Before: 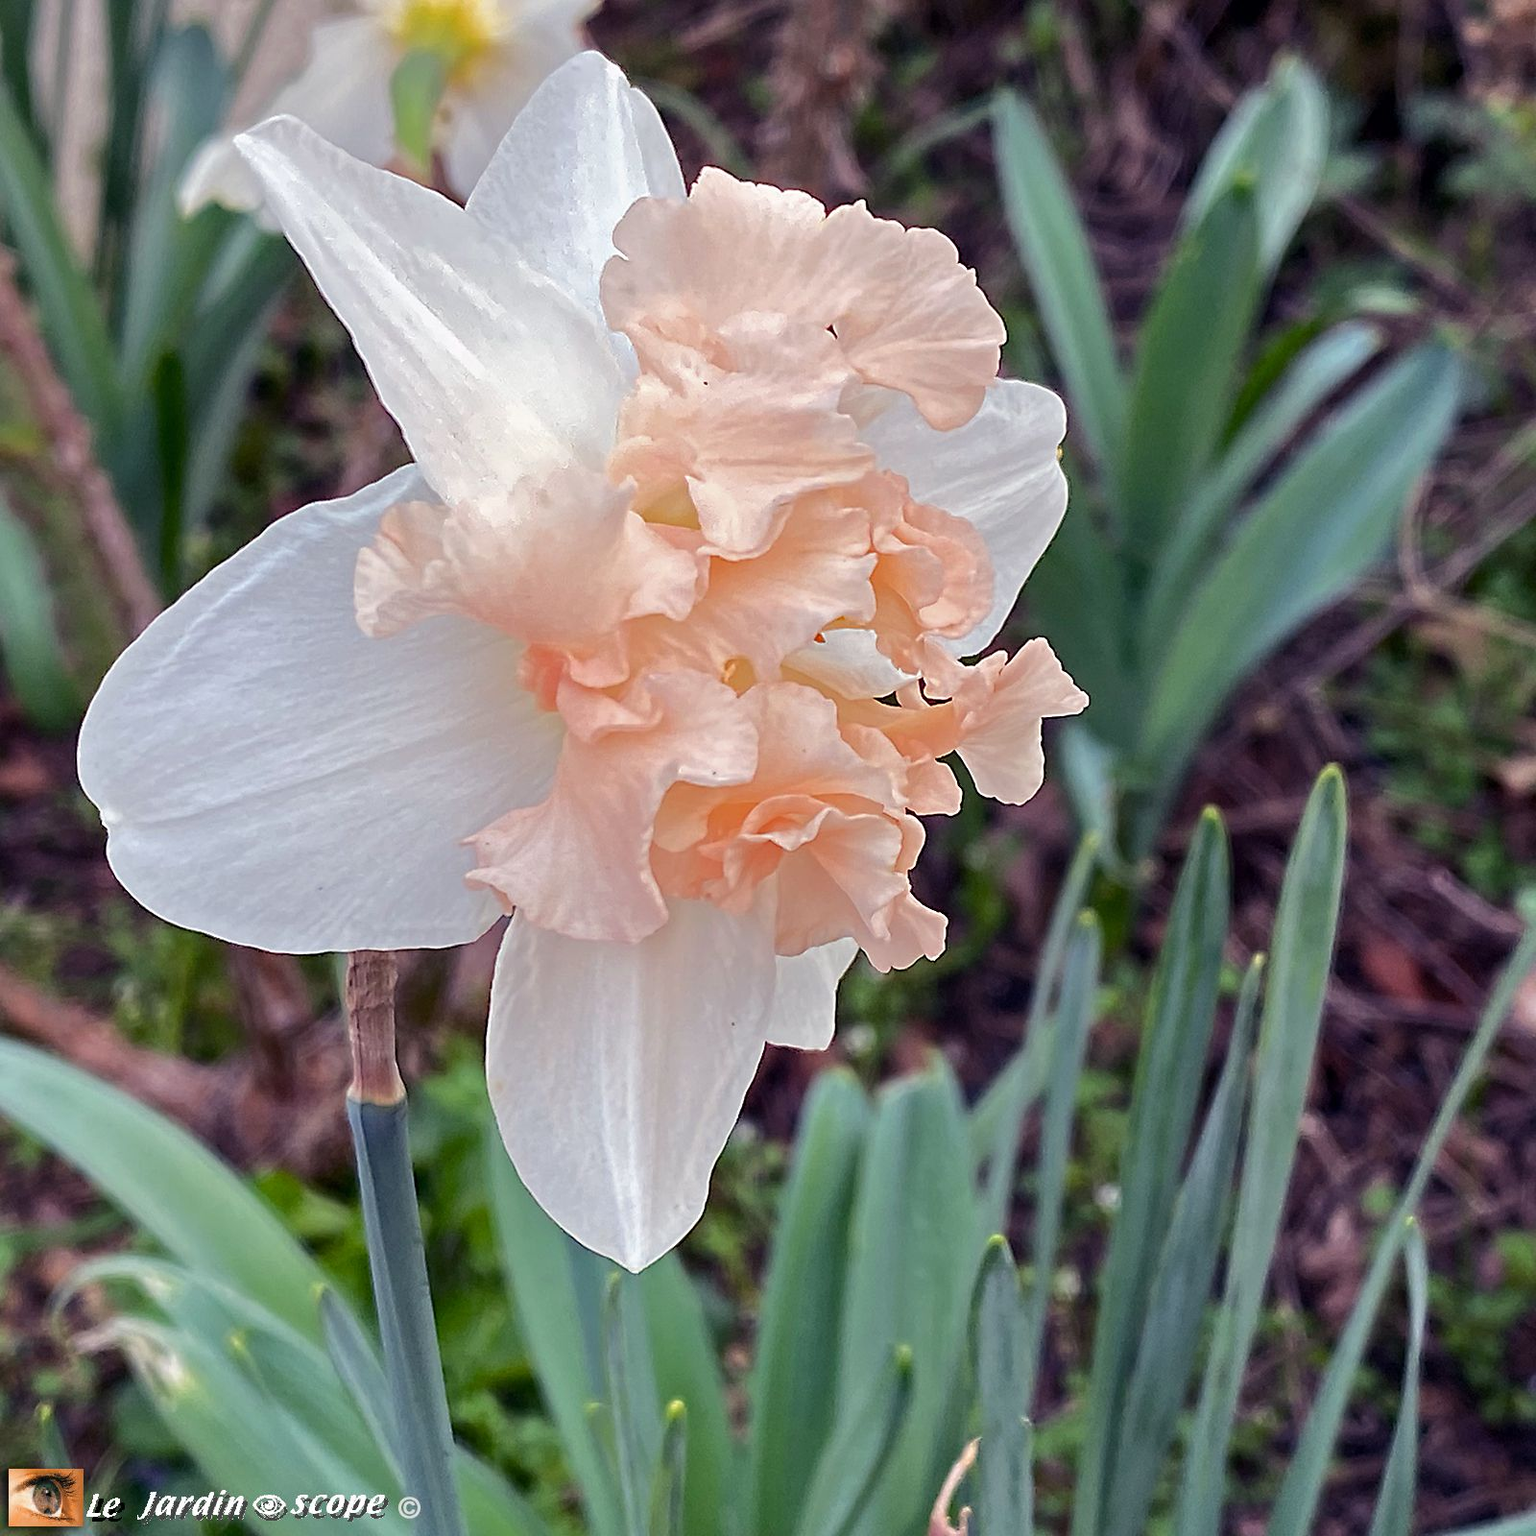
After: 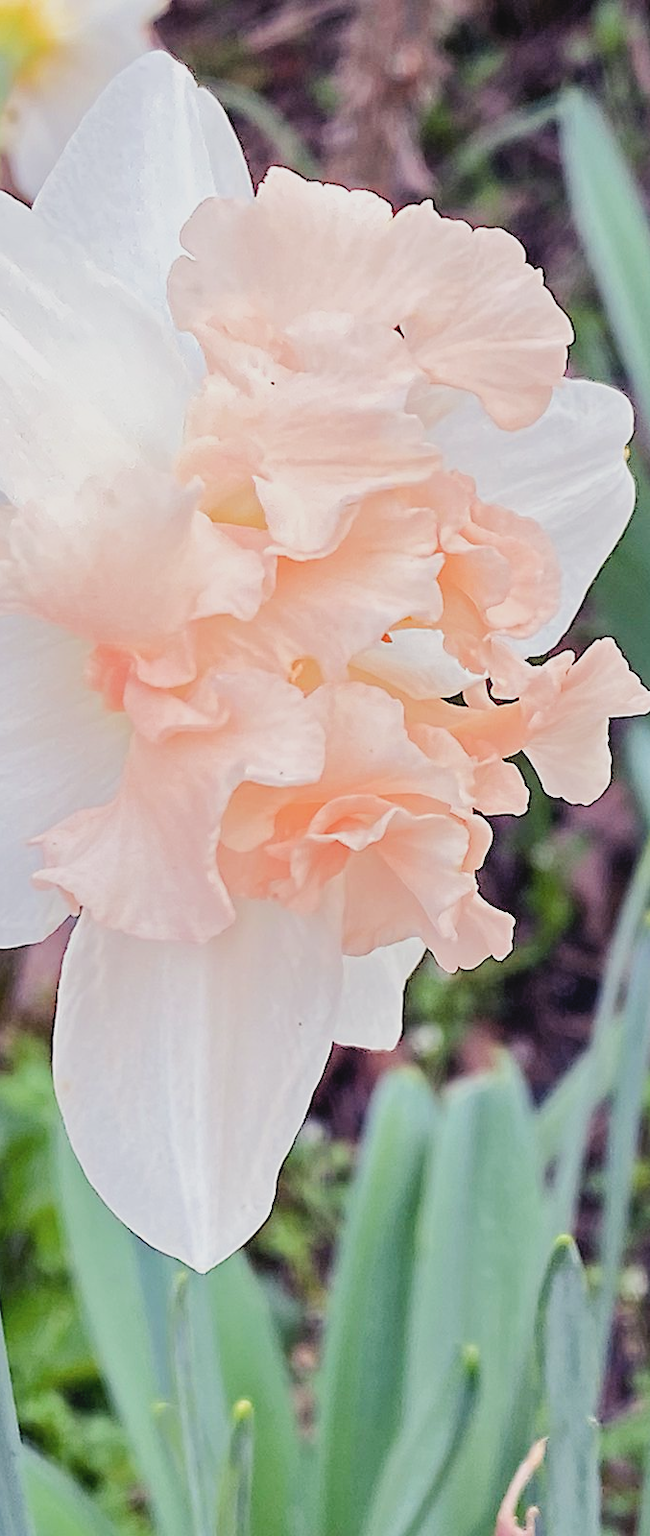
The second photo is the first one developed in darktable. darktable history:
crop: left 28.221%, right 29.399%
exposure: black level correction 0, exposure 1.104 EV, compensate highlight preservation false
filmic rgb: black relative exposure -6.7 EV, white relative exposure 4.56 EV, threshold 5.94 EV, hardness 3.24, enable highlight reconstruction true
contrast brightness saturation: contrast -0.092, saturation -0.094
